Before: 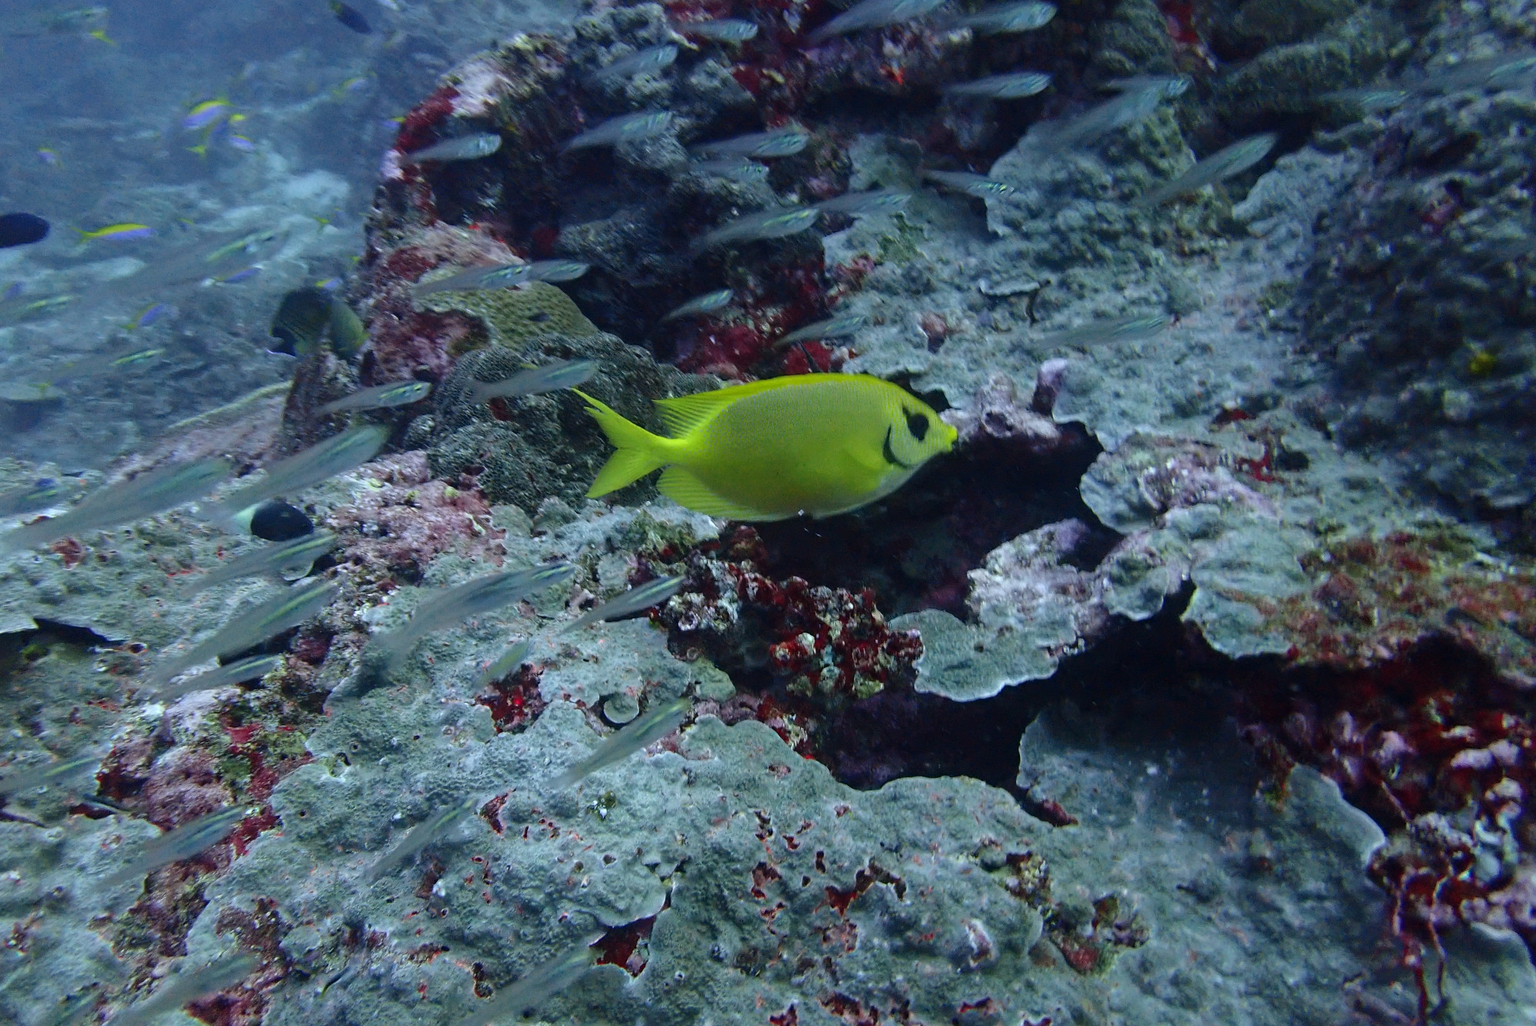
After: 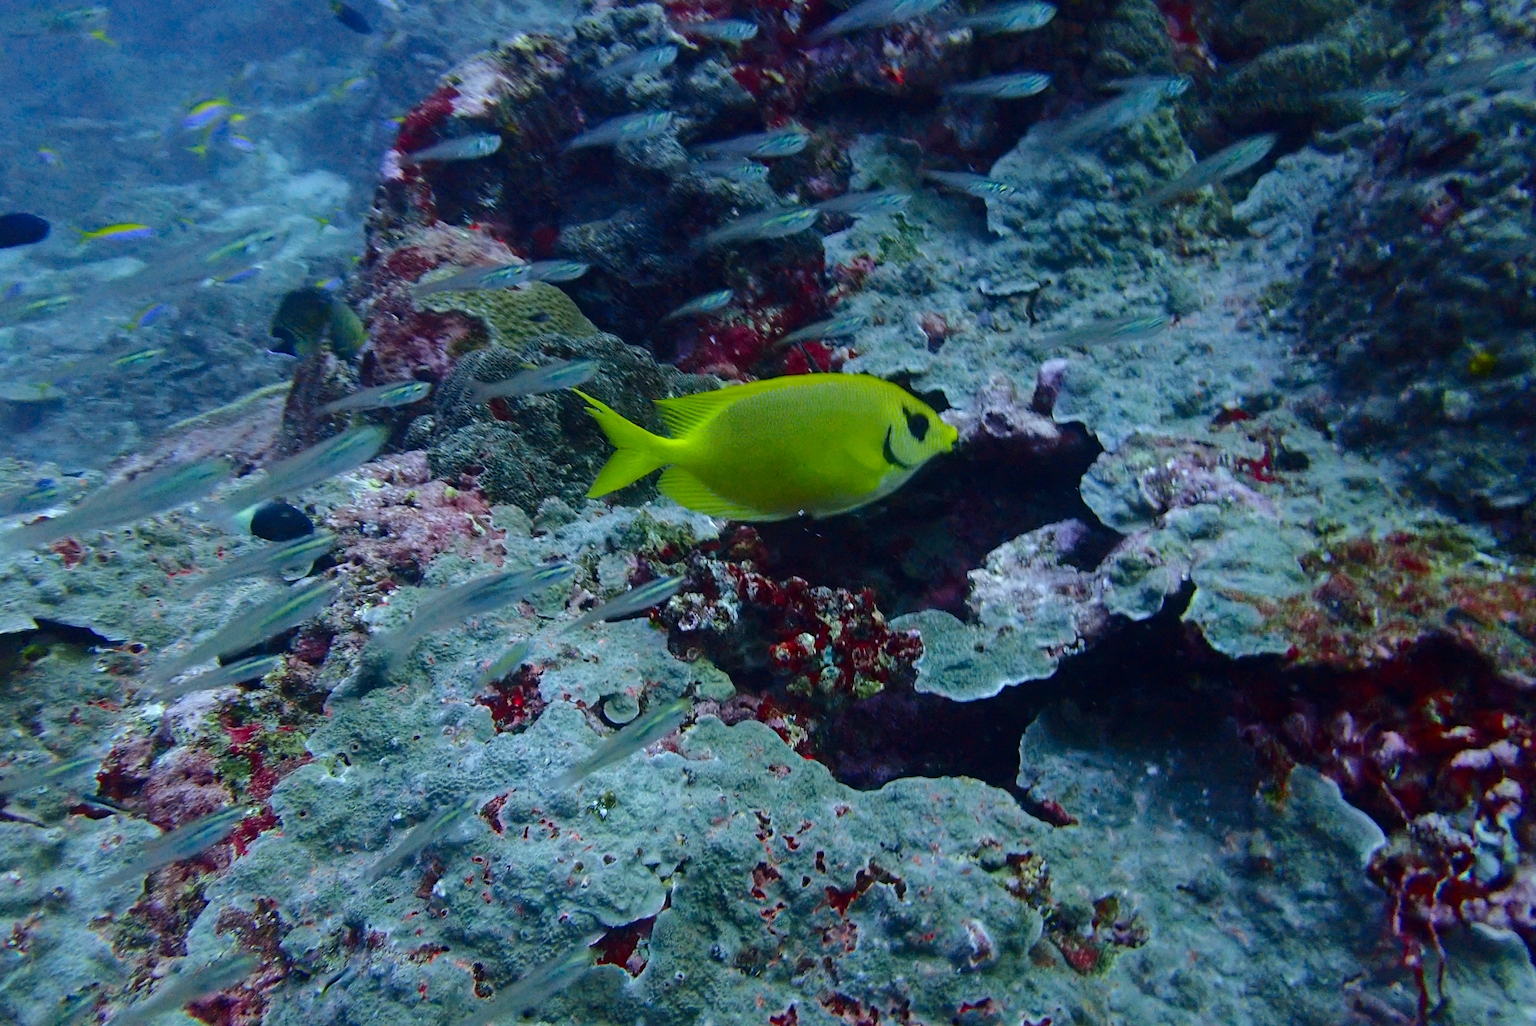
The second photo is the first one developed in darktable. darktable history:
color balance rgb: perceptual saturation grading › global saturation 14.881%, perceptual brilliance grading › mid-tones 11.009%, perceptual brilliance grading › shadows 15.658%, global vibrance 20%
contrast brightness saturation: brightness -0.089
